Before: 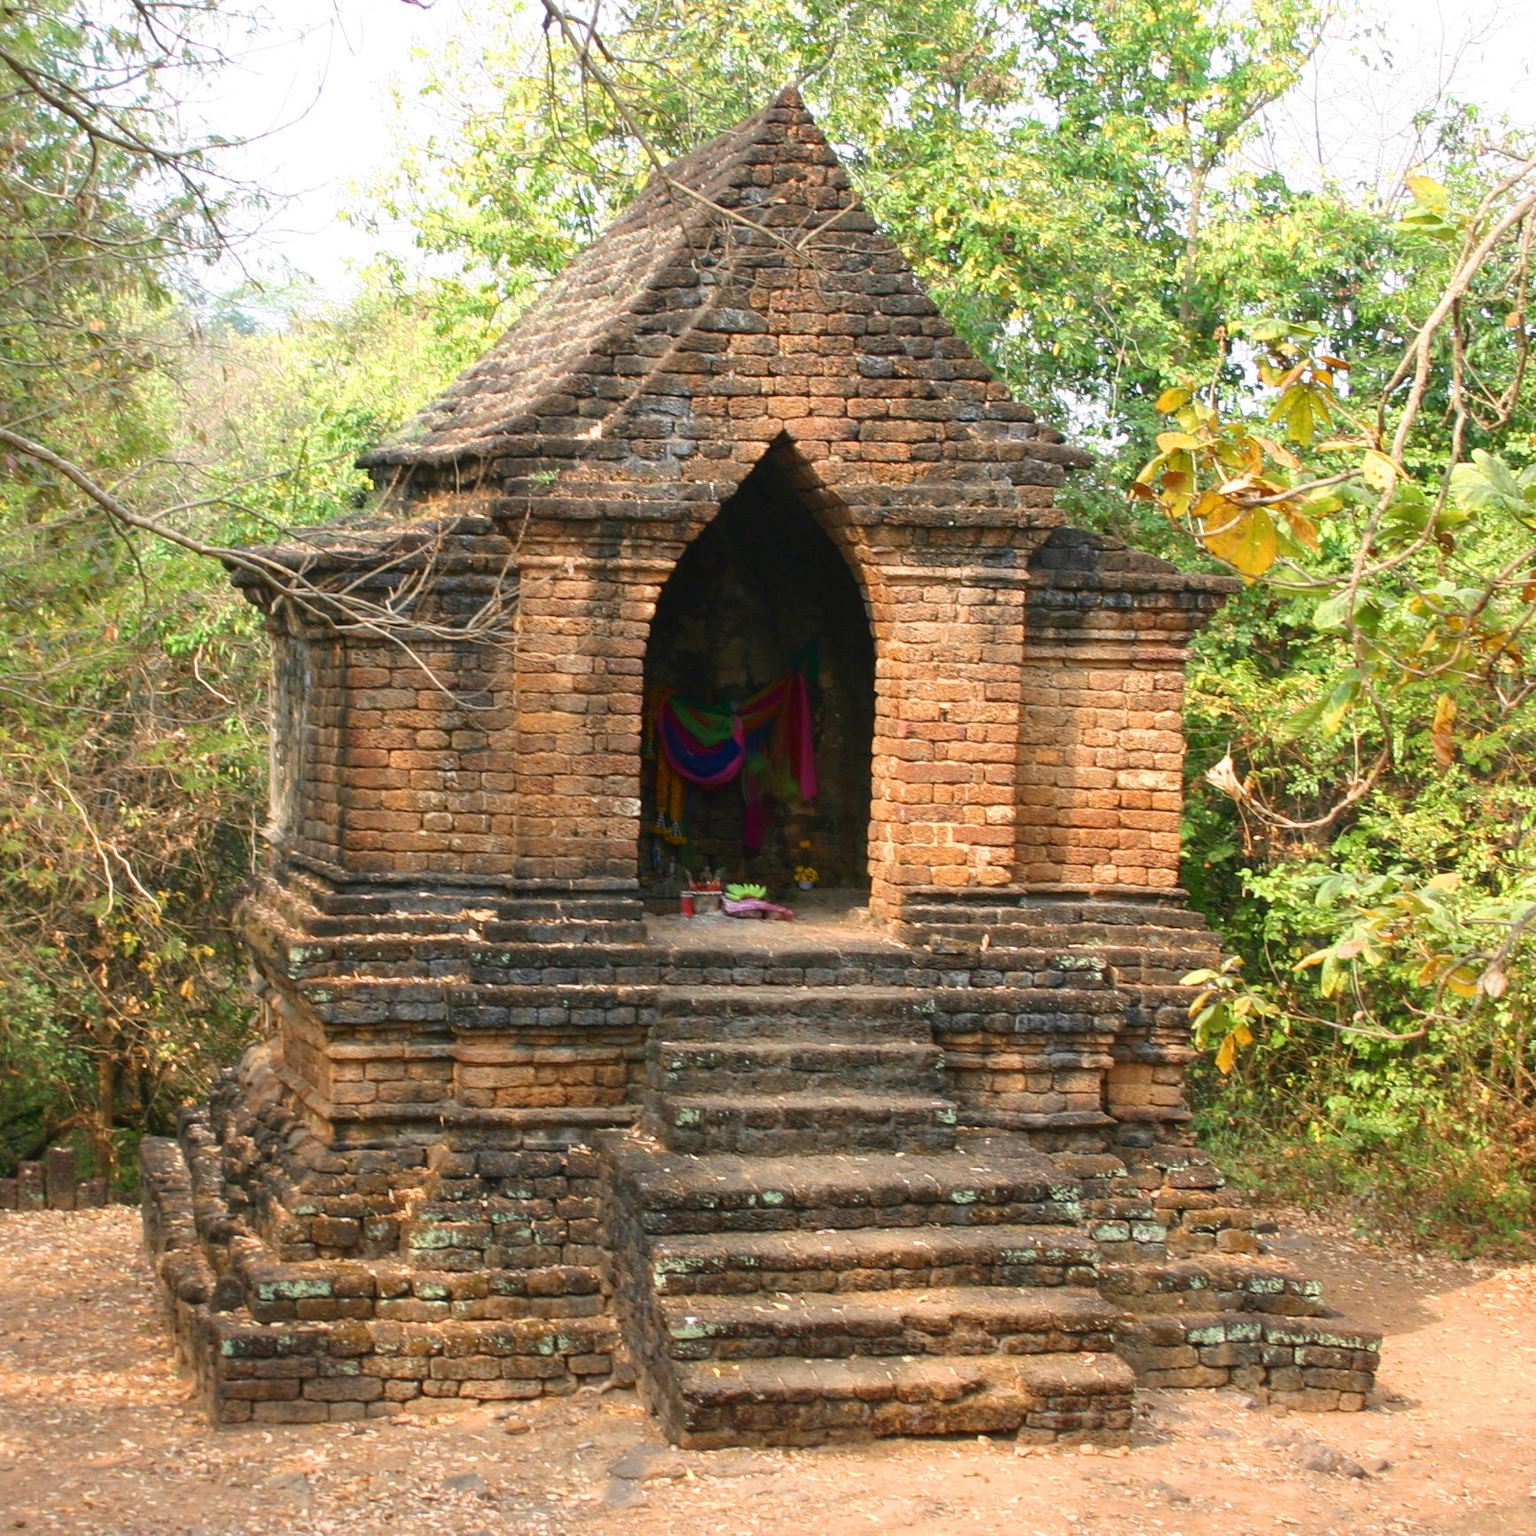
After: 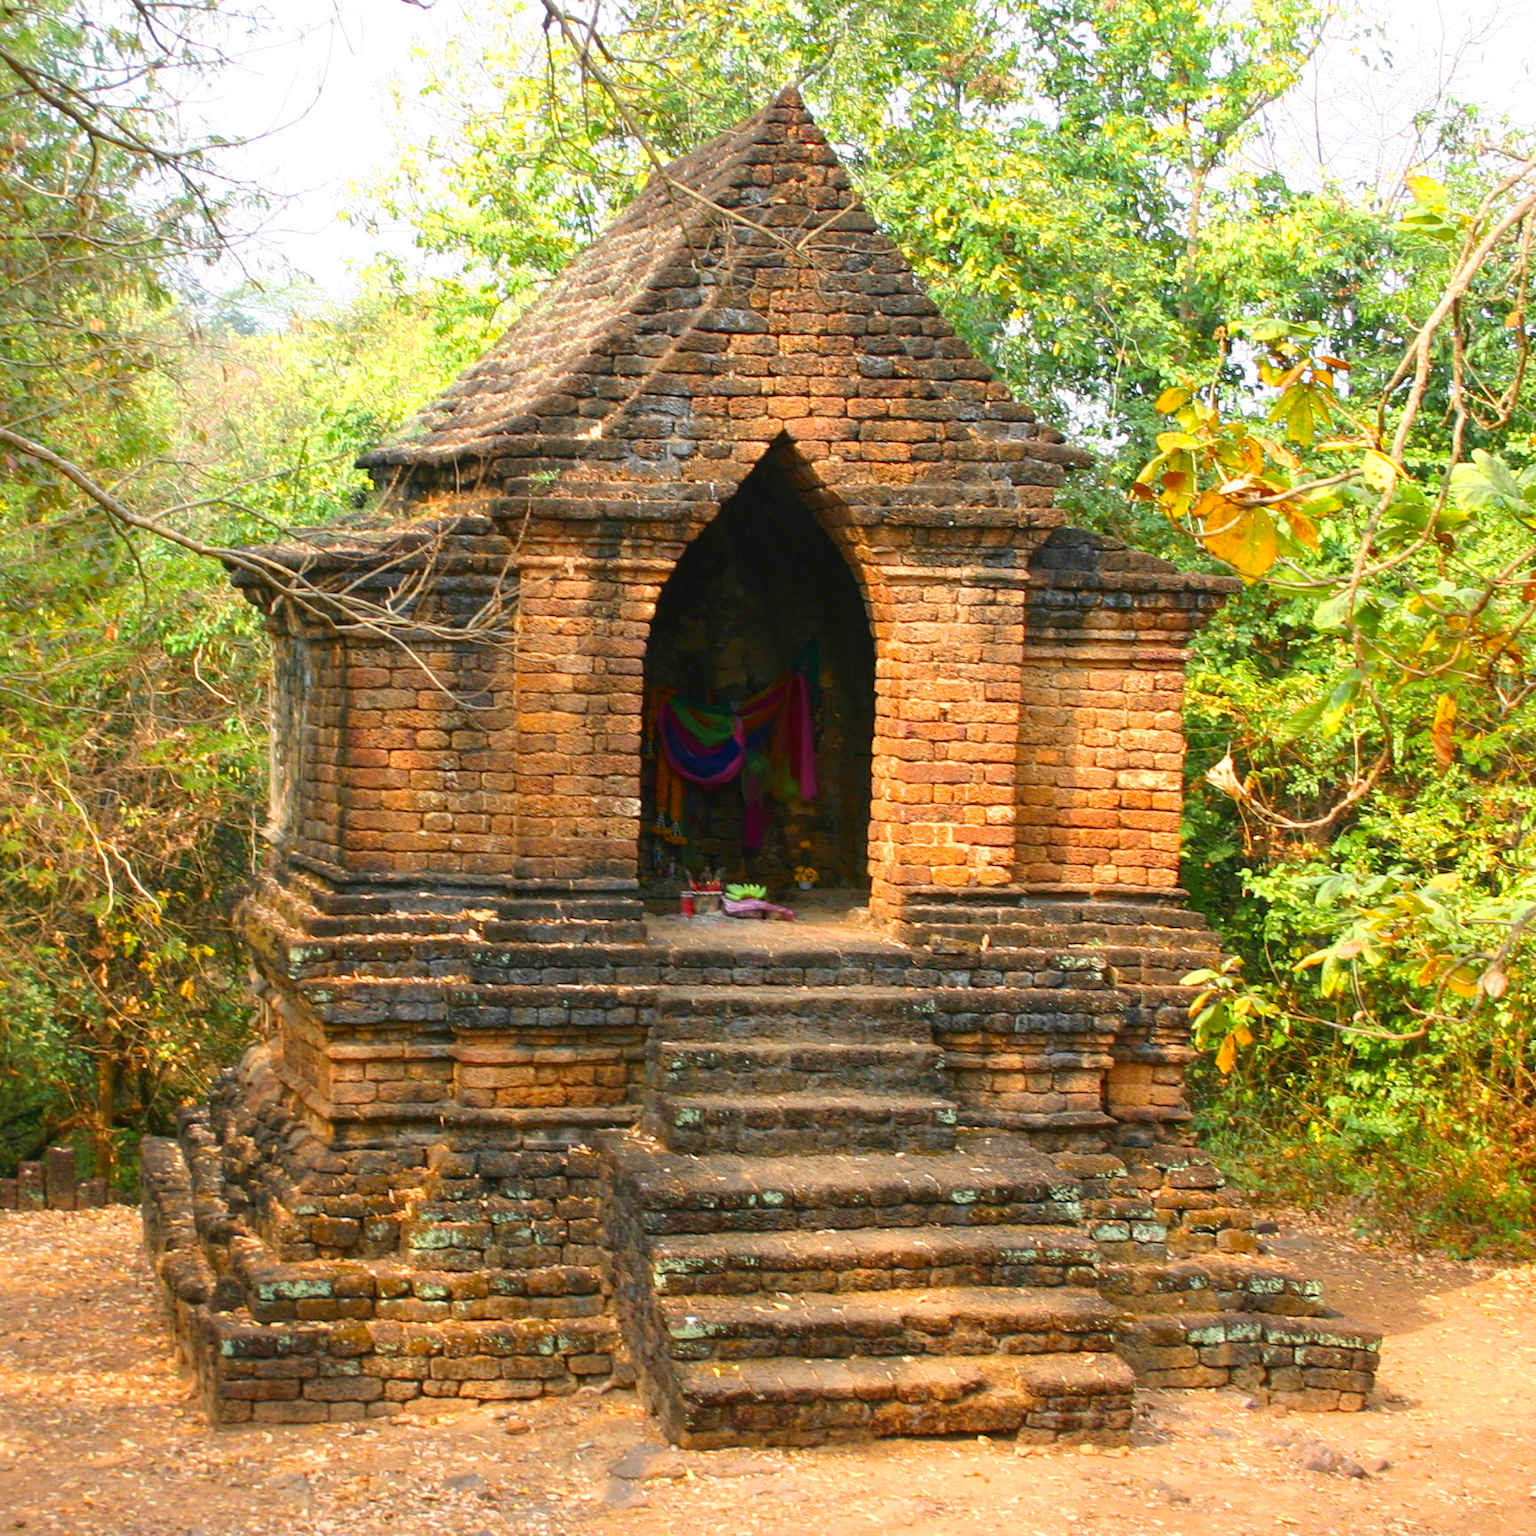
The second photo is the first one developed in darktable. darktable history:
color zones: curves: ch0 [(0.224, 0.526) (0.75, 0.5)]; ch1 [(0.055, 0.526) (0.224, 0.761) (0.377, 0.526) (0.75, 0.5)]
